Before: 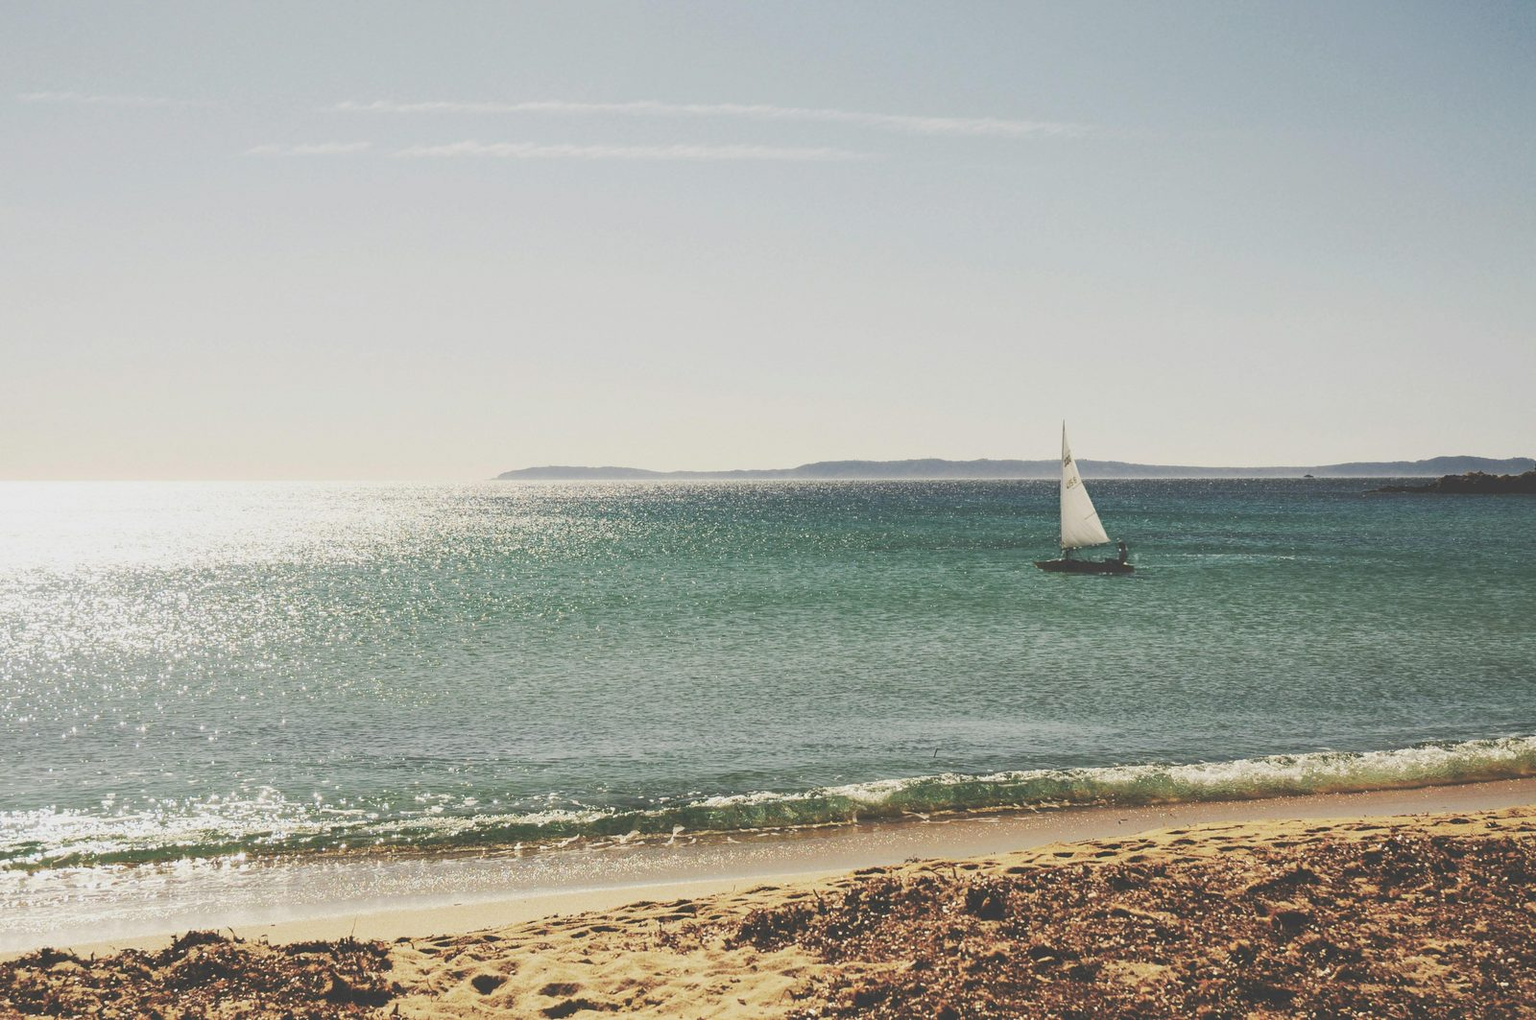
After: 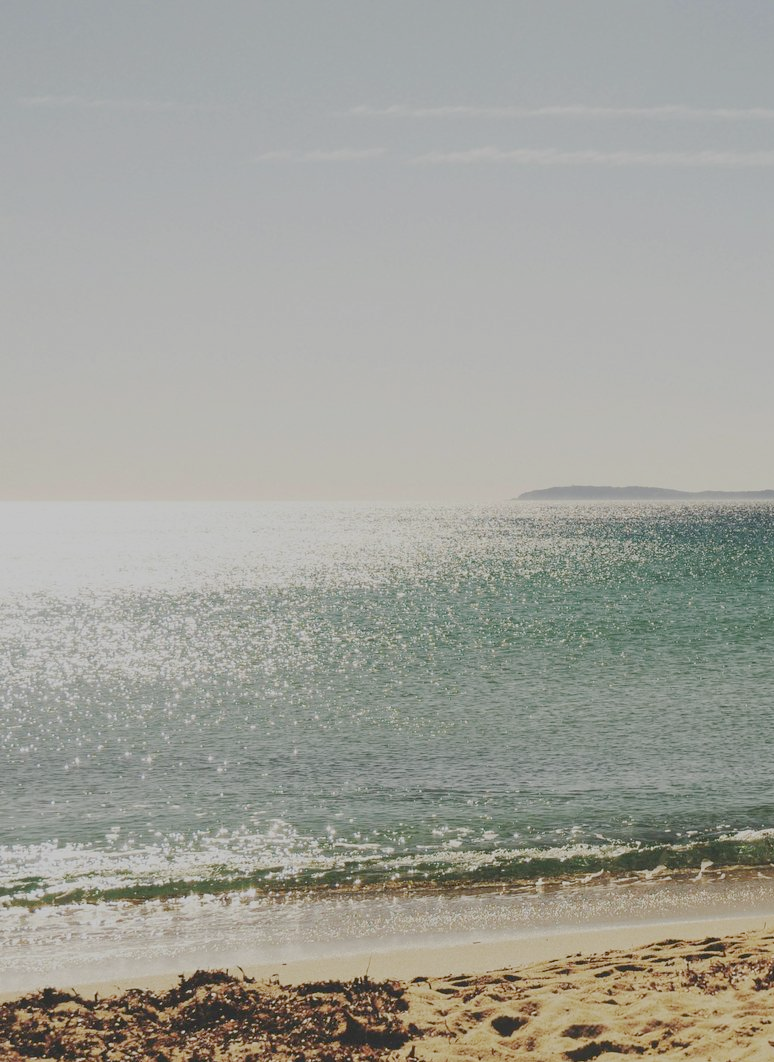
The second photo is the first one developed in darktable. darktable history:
crop and rotate: left 0.024%, top 0%, right 51.542%
base curve: curves: ch0 [(0, 0) (0.235, 0.266) (0.503, 0.496) (0.786, 0.72) (1, 1)], preserve colors none
exposure: black level correction 0.011, exposure -0.472 EV, compensate highlight preservation false
